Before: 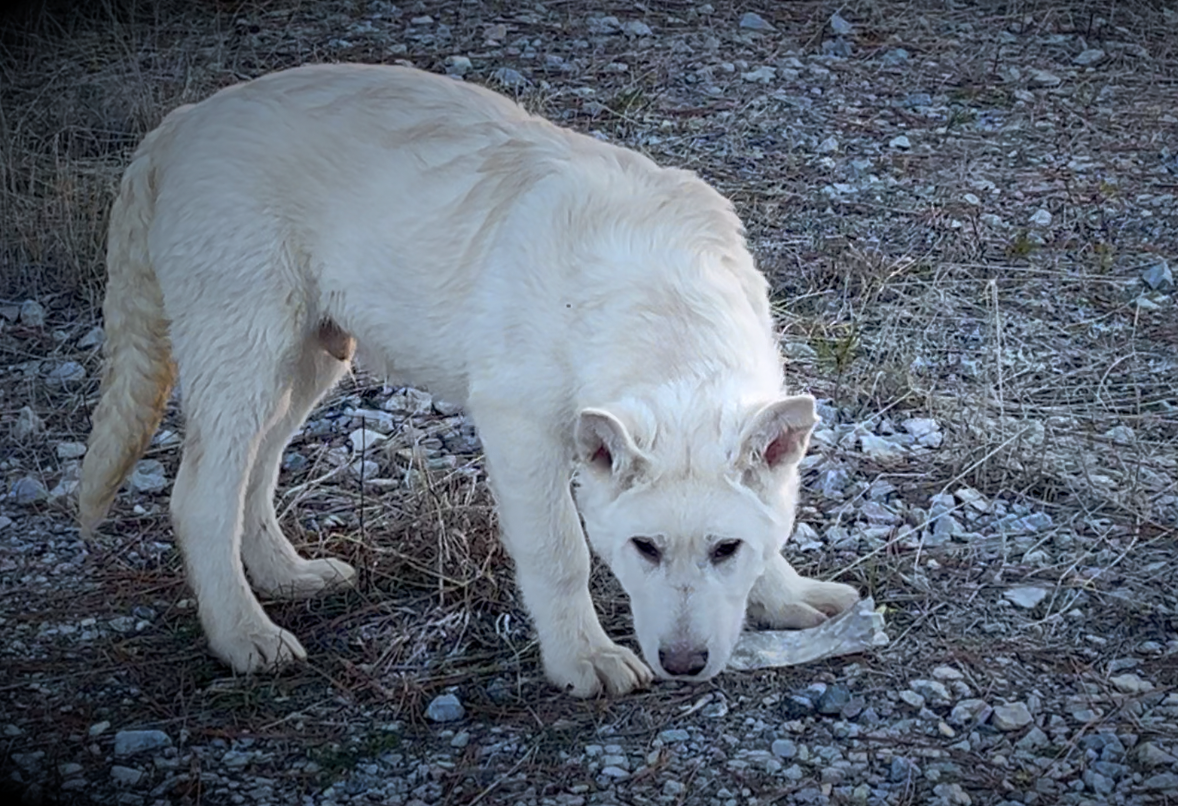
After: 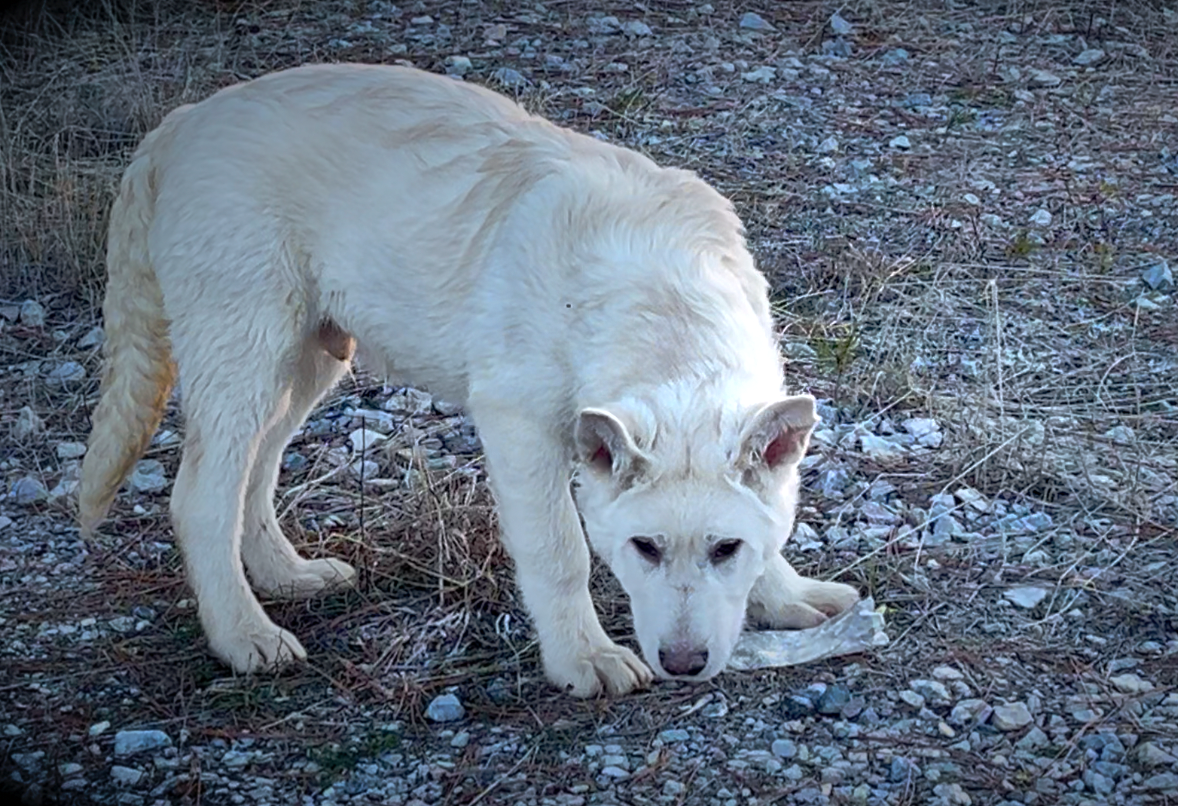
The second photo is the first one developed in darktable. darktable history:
exposure: exposure 0.378 EV, compensate exposure bias true, compensate highlight preservation false
shadows and highlights: white point adjustment -3.49, highlights -63.32, soften with gaussian
